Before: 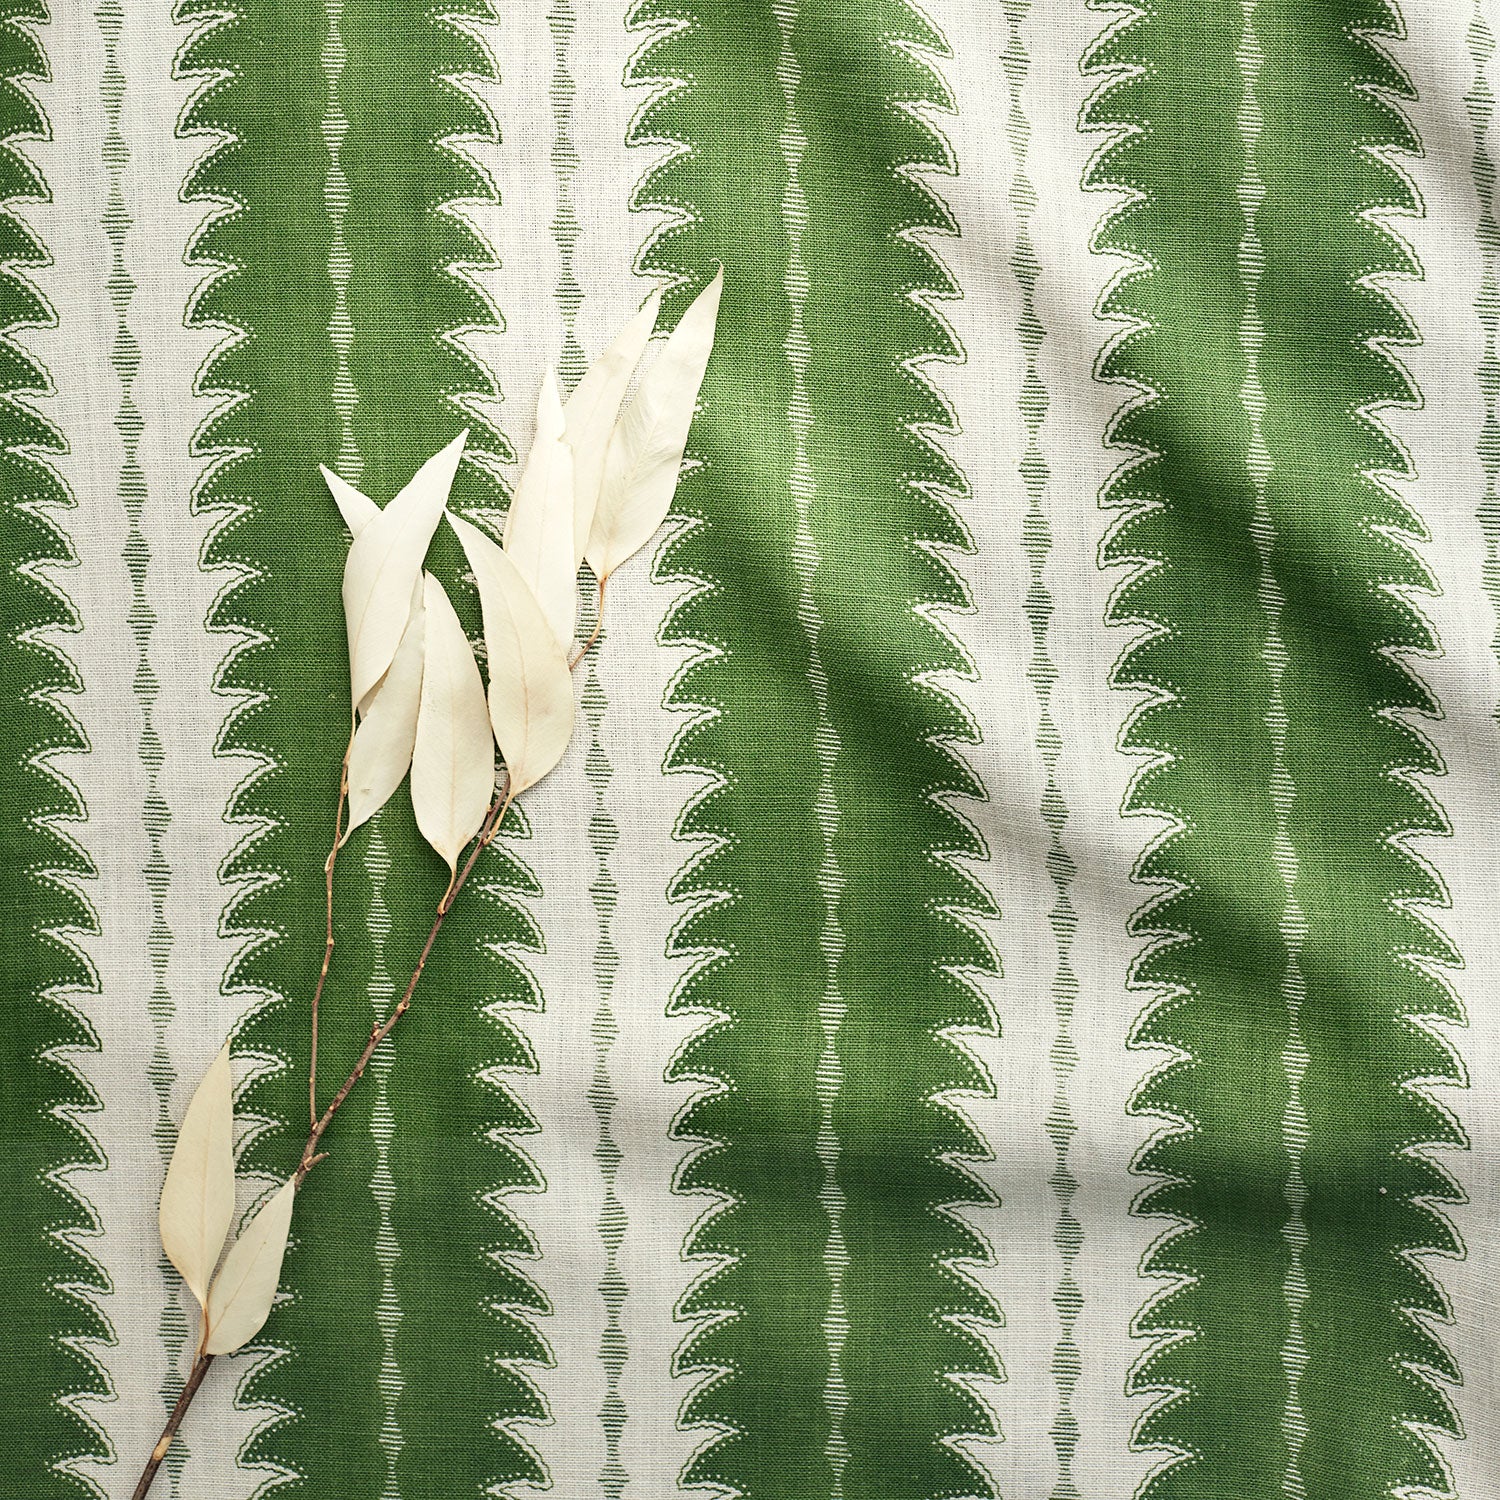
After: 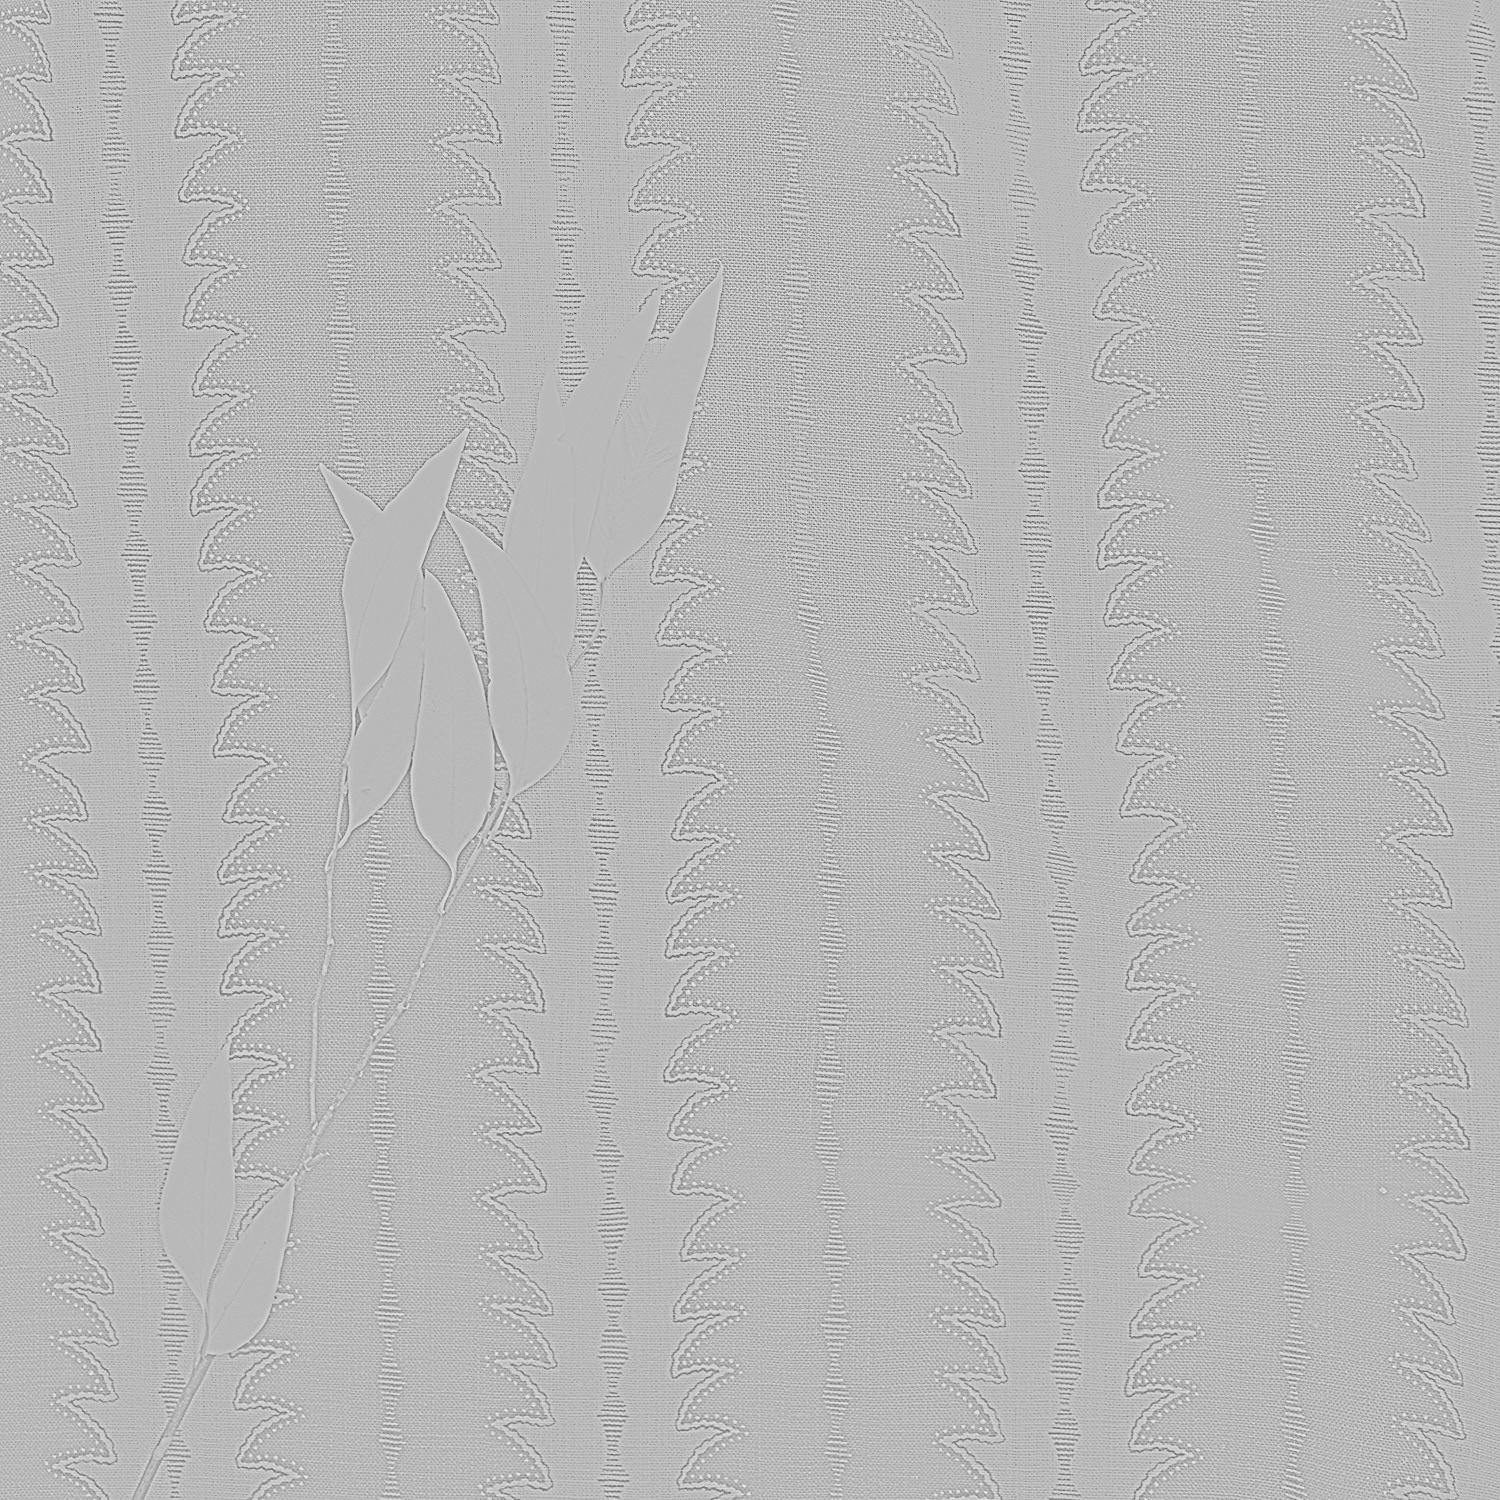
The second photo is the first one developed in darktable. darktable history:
velvia: on, module defaults
exposure: black level correction -0.015, compensate highlight preservation false
rgb curve: curves: ch0 [(0, 0) (0.21, 0.15) (0.24, 0.21) (0.5, 0.75) (0.75, 0.96) (0.89, 0.99) (1, 1)]; ch1 [(0, 0.02) (0.21, 0.13) (0.25, 0.2) (0.5, 0.67) (0.75, 0.9) (0.89, 0.97) (1, 1)]; ch2 [(0, 0.02) (0.21, 0.13) (0.25, 0.2) (0.5, 0.67) (0.75, 0.9) (0.89, 0.97) (1, 1)], compensate middle gray true
highpass: sharpness 5.84%, contrast boost 8.44%
